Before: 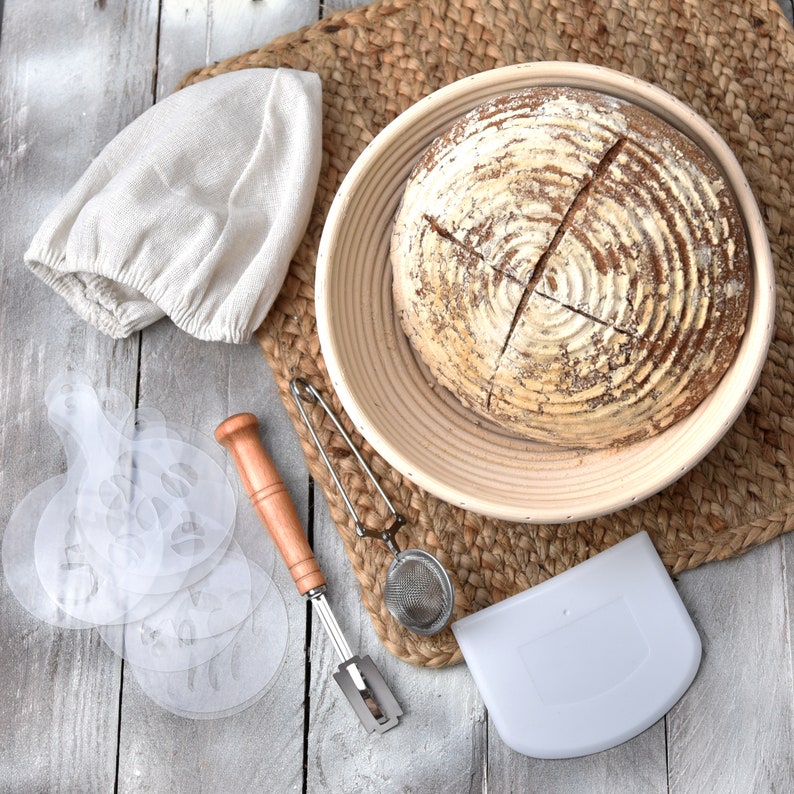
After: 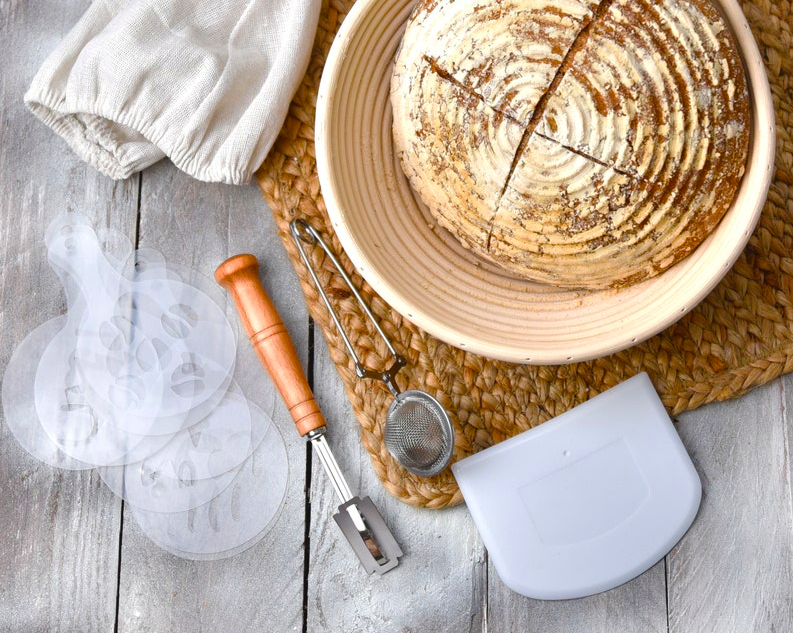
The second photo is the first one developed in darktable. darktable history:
color balance rgb: global offset › luminance 0.468%, linear chroma grading › shadows -7.697%, linear chroma grading › global chroma 9.876%, perceptual saturation grading › global saturation 55.587%, perceptual saturation grading › highlights -50.37%, perceptual saturation grading › mid-tones 40%, perceptual saturation grading › shadows 30.774%, global vibrance 9.257%
crop and rotate: top 20.238%
